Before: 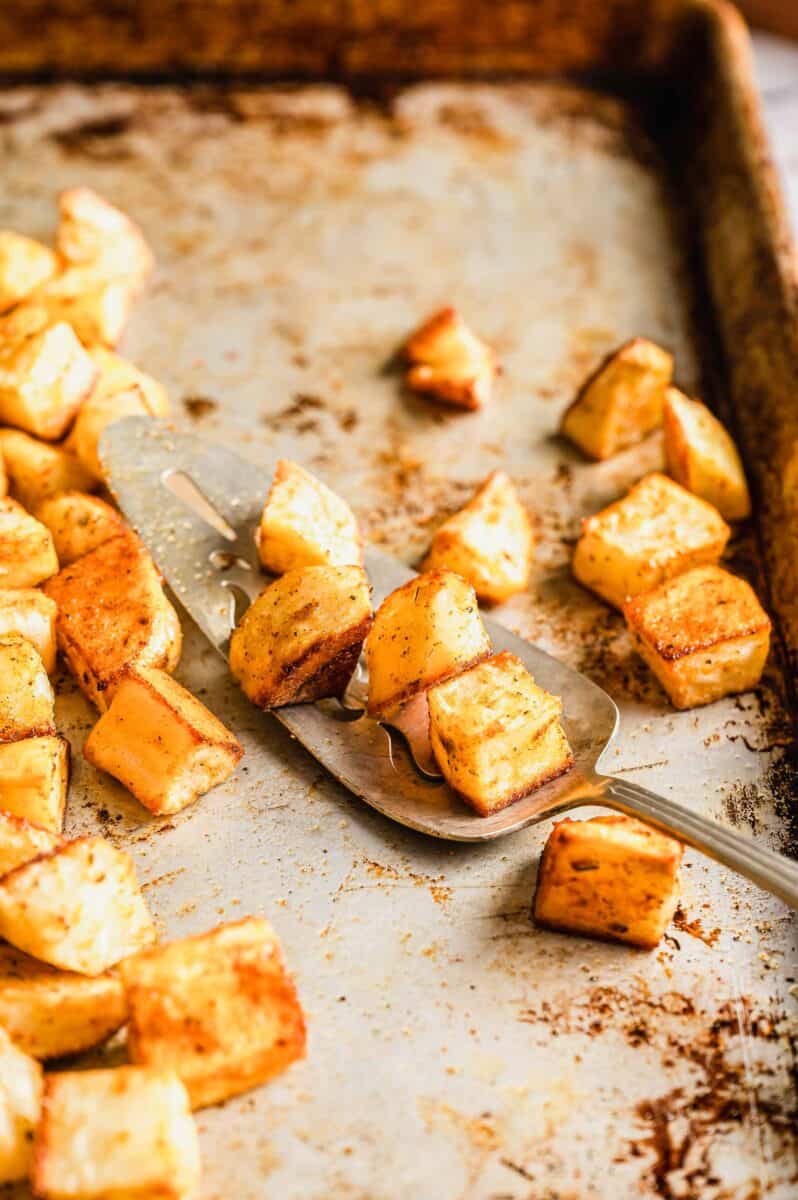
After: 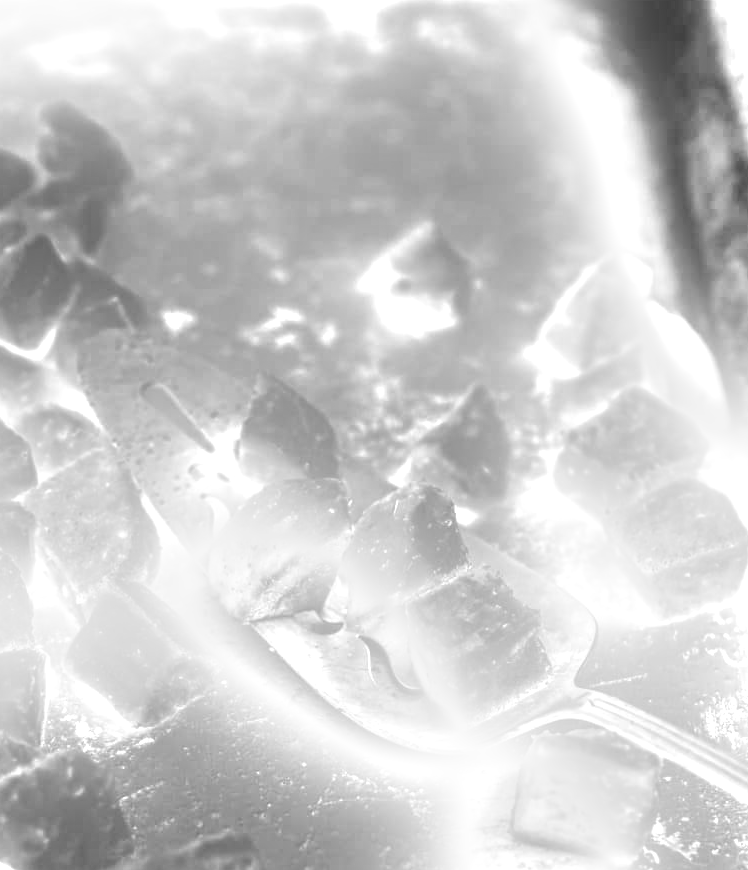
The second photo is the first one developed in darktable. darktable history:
exposure: exposure 2 EV, compensate exposure bias true, compensate highlight preservation false
crop: left 2.737%, top 7.287%, right 3.421%, bottom 20.179%
monochrome: a 2.21, b -1.33, size 2.2
bloom: size 13.65%, threshold 98.39%, strength 4.82%
tone equalizer: -8 EV -0.417 EV, -7 EV -0.389 EV, -6 EV -0.333 EV, -5 EV -0.222 EV, -3 EV 0.222 EV, -2 EV 0.333 EV, -1 EV 0.389 EV, +0 EV 0.417 EV, edges refinement/feathering 500, mask exposure compensation -1.57 EV, preserve details no
